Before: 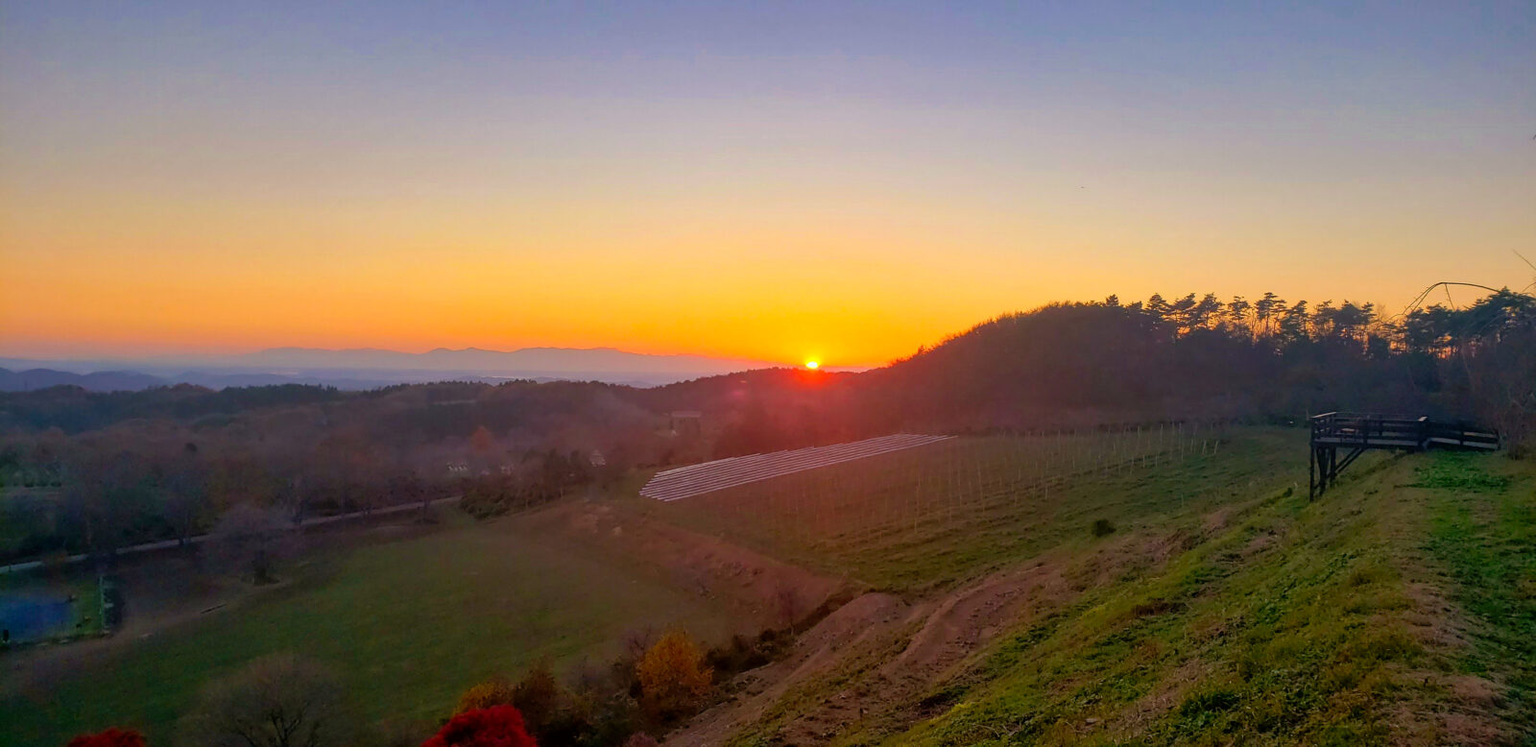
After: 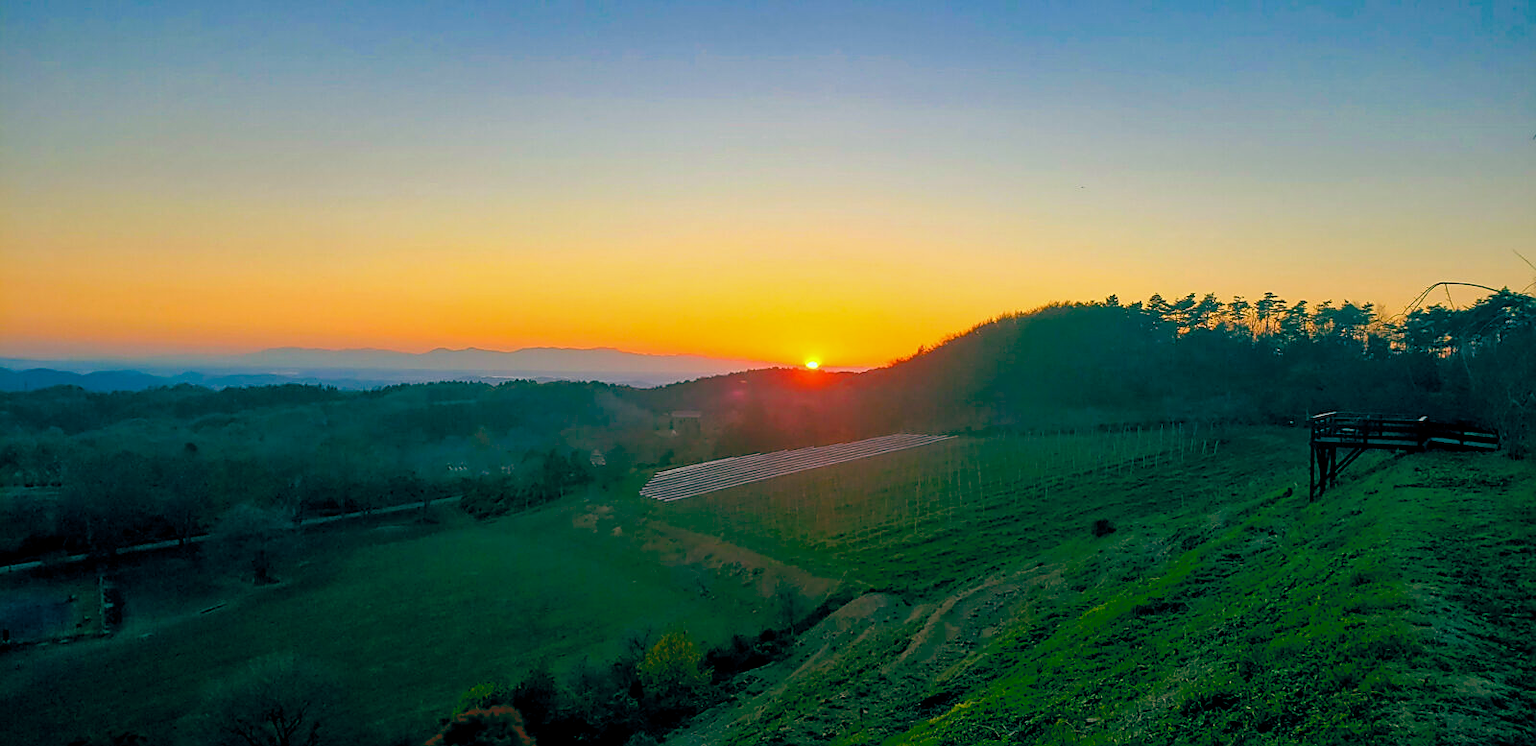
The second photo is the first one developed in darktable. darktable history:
color balance rgb: global offset › luminance -0.552%, global offset › chroma 0.903%, global offset › hue 174.18°, perceptual saturation grading › global saturation 21.256%, perceptual saturation grading › highlights -19.688%, perceptual saturation grading › shadows 29.717%
sharpen: on, module defaults
